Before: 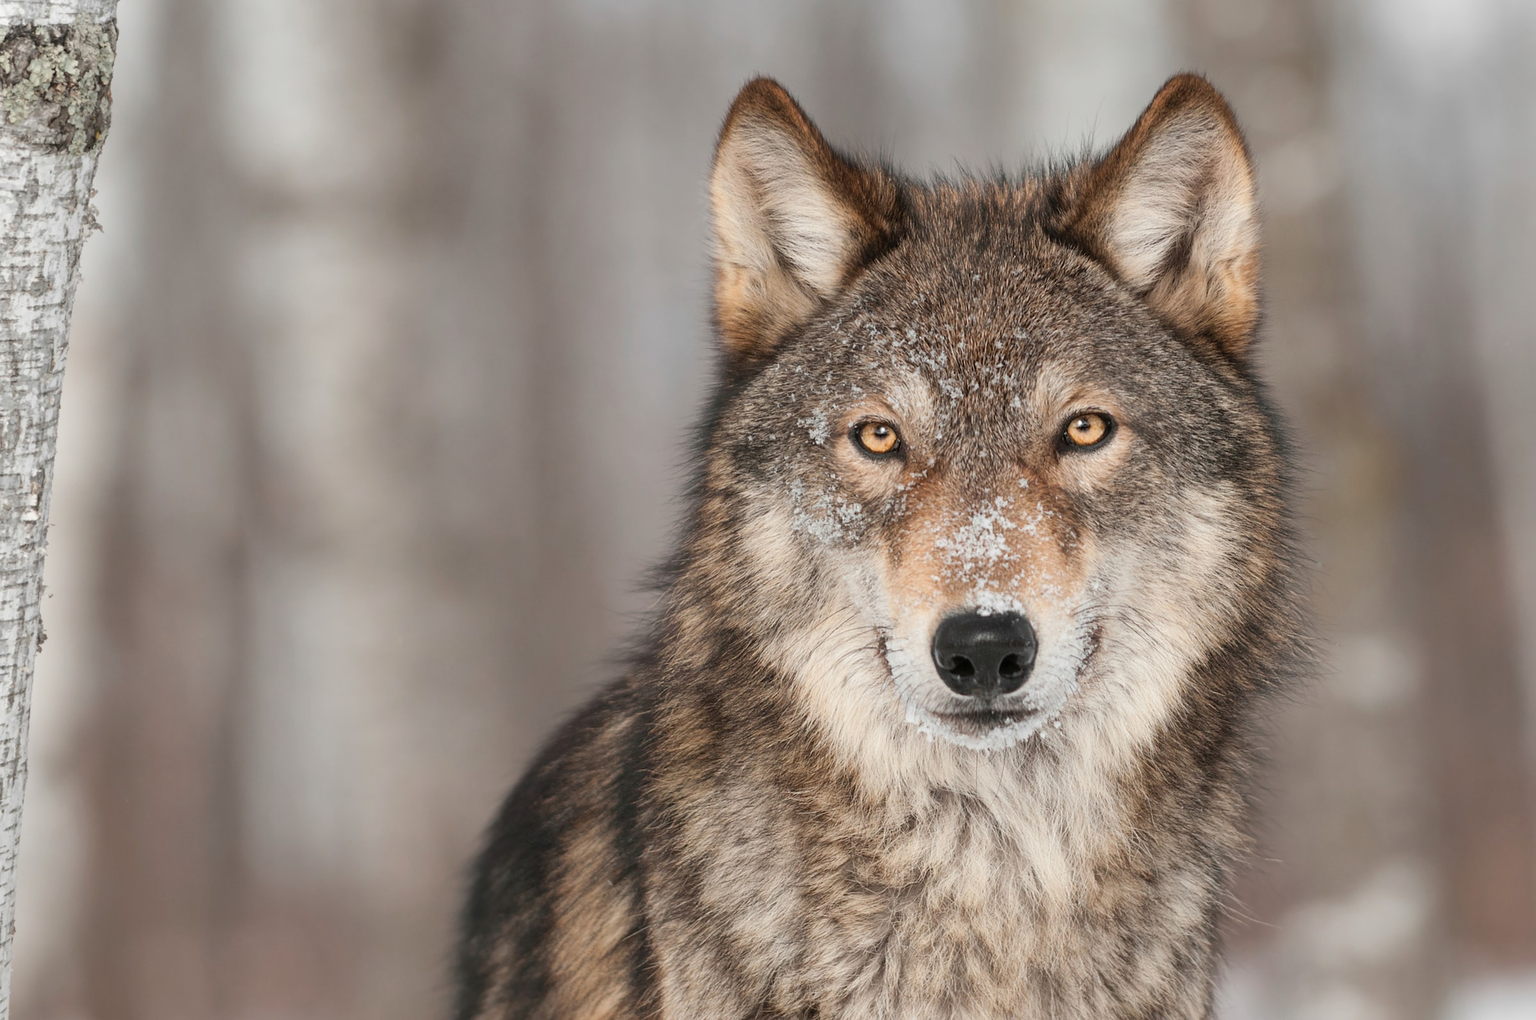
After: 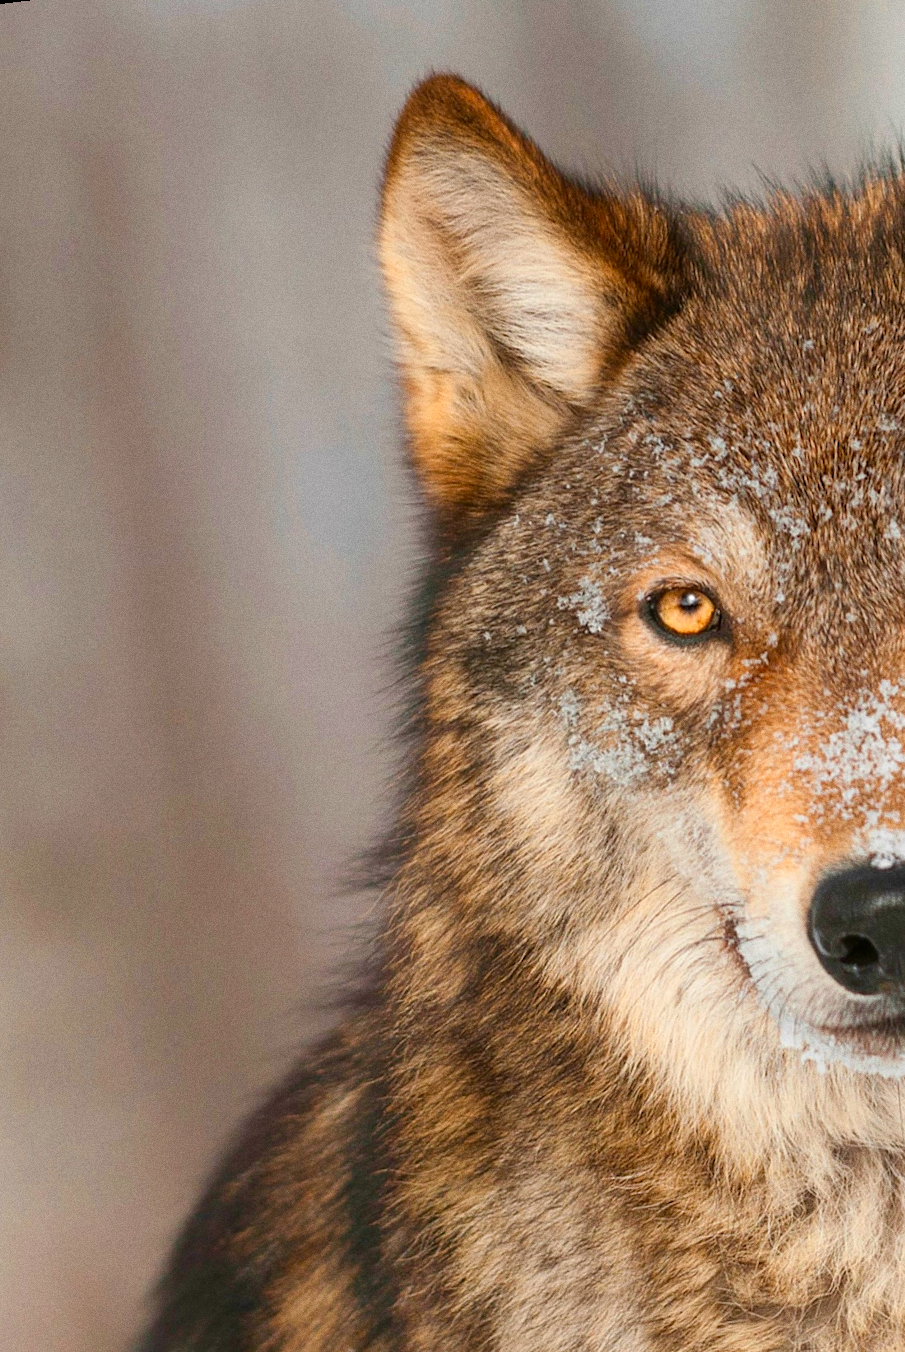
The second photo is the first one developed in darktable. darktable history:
crop and rotate: left 29.476%, top 10.214%, right 35.32%, bottom 17.333%
color zones: curves: ch0 [(0, 0.511) (0.143, 0.531) (0.286, 0.56) (0.429, 0.5) (0.571, 0.5) (0.714, 0.5) (0.857, 0.5) (1, 0.5)]; ch1 [(0, 0.525) (0.143, 0.705) (0.286, 0.715) (0.429, 0.35) (0.571, 0.35) (0.714, 0.35) (0.857, 0.4) (1, 0.4)]; ch2 [(0, 0.572) (0.143, 0.512) (0.286, 0.473) (0.429, 0.45) (0.571, 0.5) (0.714, 0.5) (0.857, 0.518) (1, 0.518)]
velvia: on, module defaults
color balance rgb: perceptual saturation grading › global saturation 20%, perceptual saturation grading › highlights -25%, perceptual saturation grading › shadows 25%
rotate and perspective: rotation -6.83°, automatic cropping off
exposure: compensate highlight preservation false
grain: coarseness 3.21 ISO
